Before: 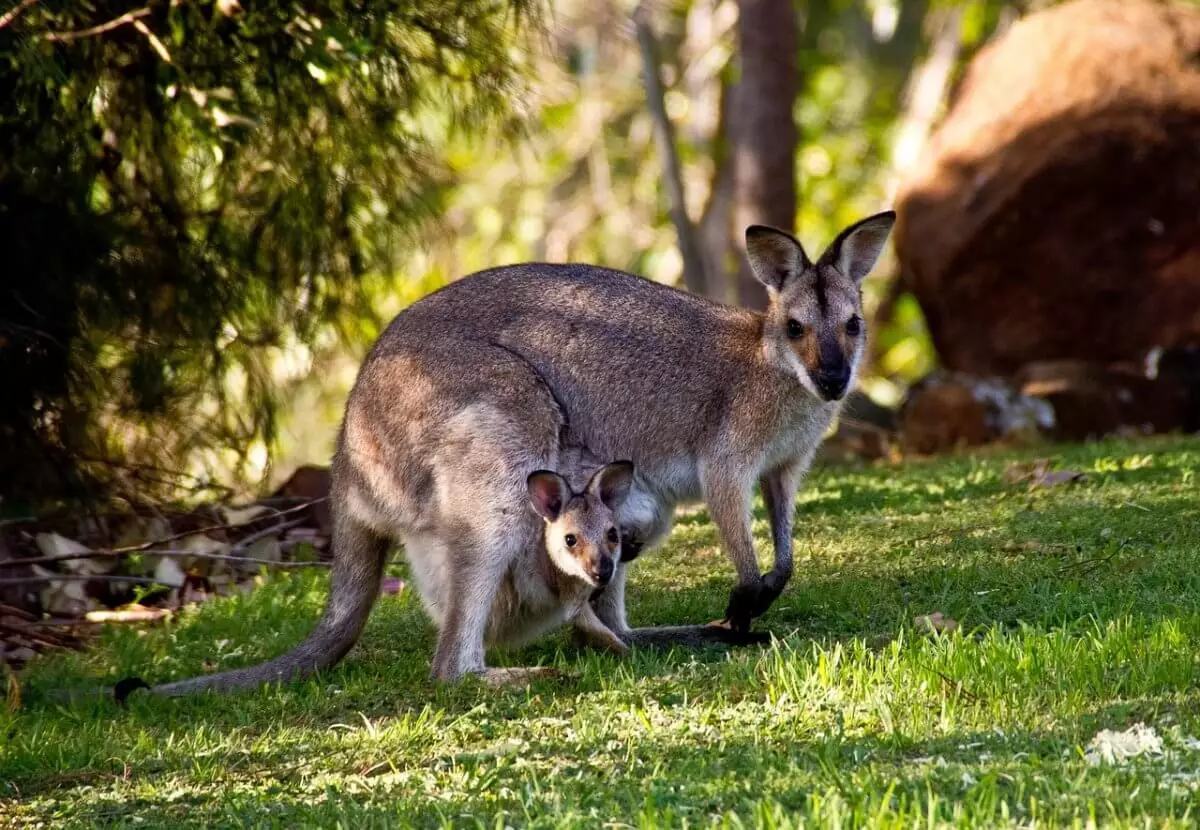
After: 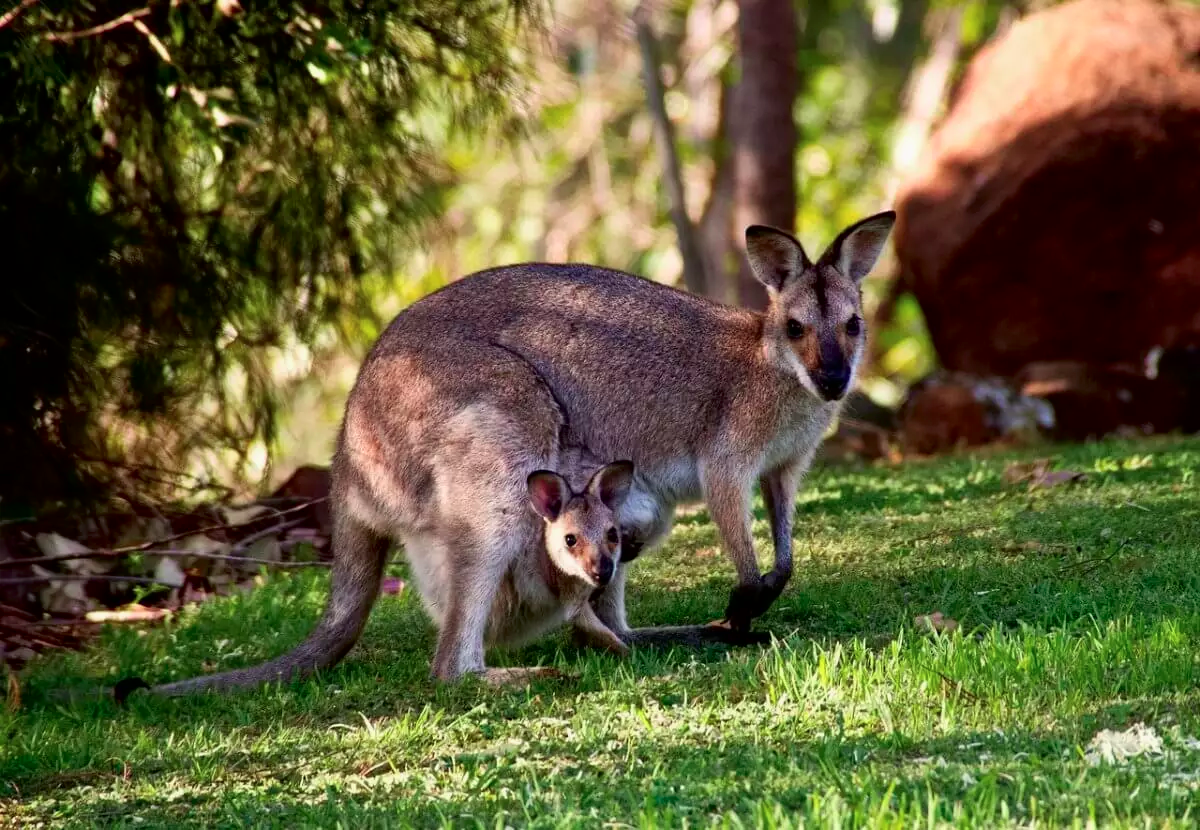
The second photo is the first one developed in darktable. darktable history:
tone curve: curves: ch0 [(0, 0) (0.059, 0.027) (0.162, 0.125) (0.304, 0.279) (0.547, 0.532) (0.828, 0.815) (1, 0.983)]; ch1 [(0, 0) (0.23, 0.166) (0.34, 0.298) (0.371, 0.334) (0.435, 0.413) (0.477, 0.469) (0.499, 0.498) (0.529, 0.544) (0.559, 0.587) (0.743, 0.798) (1, 1)]; ch2 [(0, 0) (0.431, 0.414) (0.498, 0.503) (0.524, 0.531) (0.568, 0.567) (0.6, 0.597) (0.643, 0.631) (0.74, 0.721) (1, 1)], color space Lab, independent channels, preserve colors none
